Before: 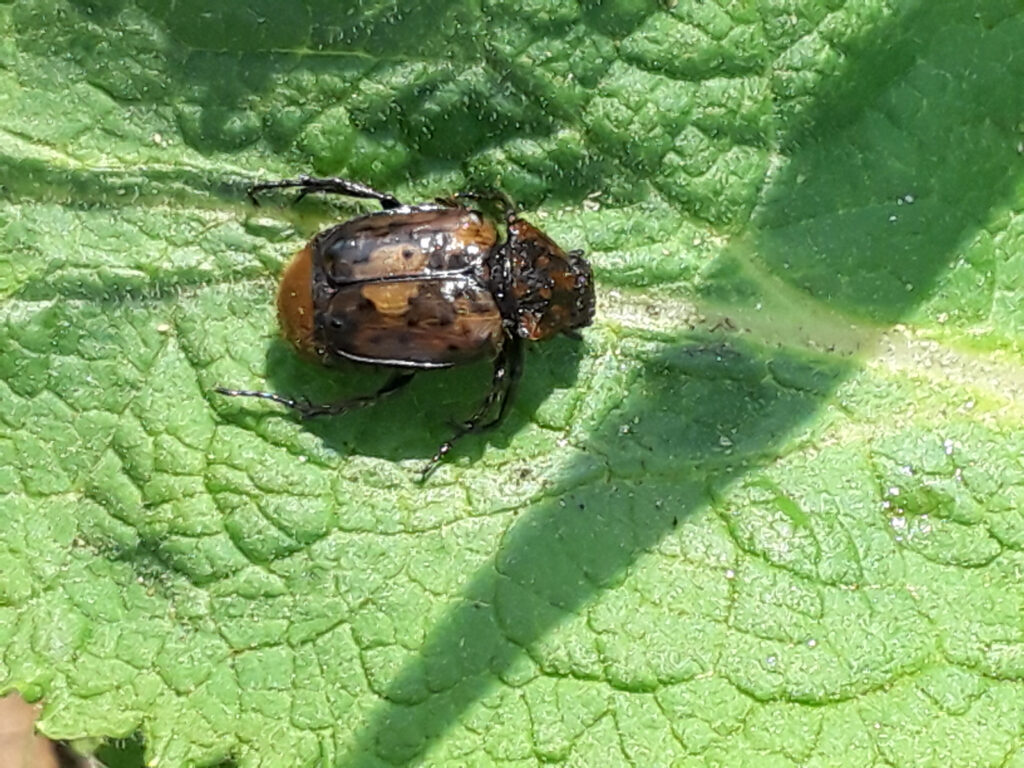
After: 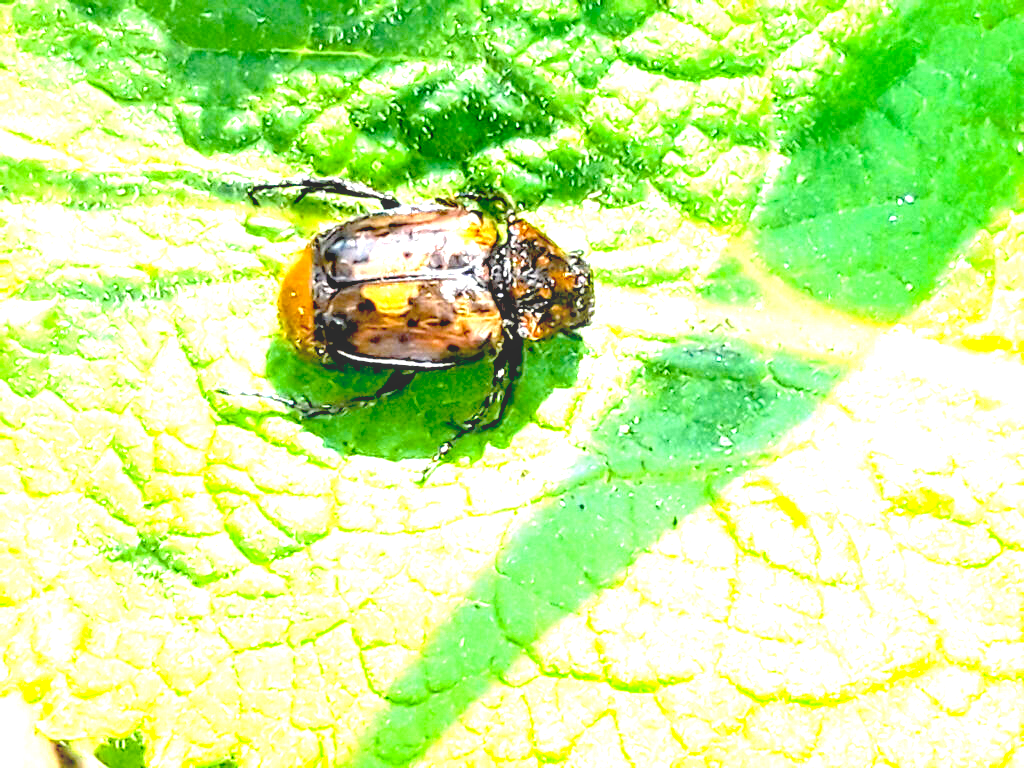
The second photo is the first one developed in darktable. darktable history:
color balance rgb: shadows lift › chroma 2.02%, shadows lift › hue 220.01°, perceptual saturation grading › global saturation 25.292%, perceptual brilliance grading › global brilliance 17.936%, global vibrance 2.738%
exposure: black level correction 0.015, exposure 1.772 EV, compensate exposure bias true, compensate highlight preservation false
local contrast: detail 109%
tone equalizer: edges refinement/feathering 500, mask exposure compensation -1.57 EV, preserve details no
